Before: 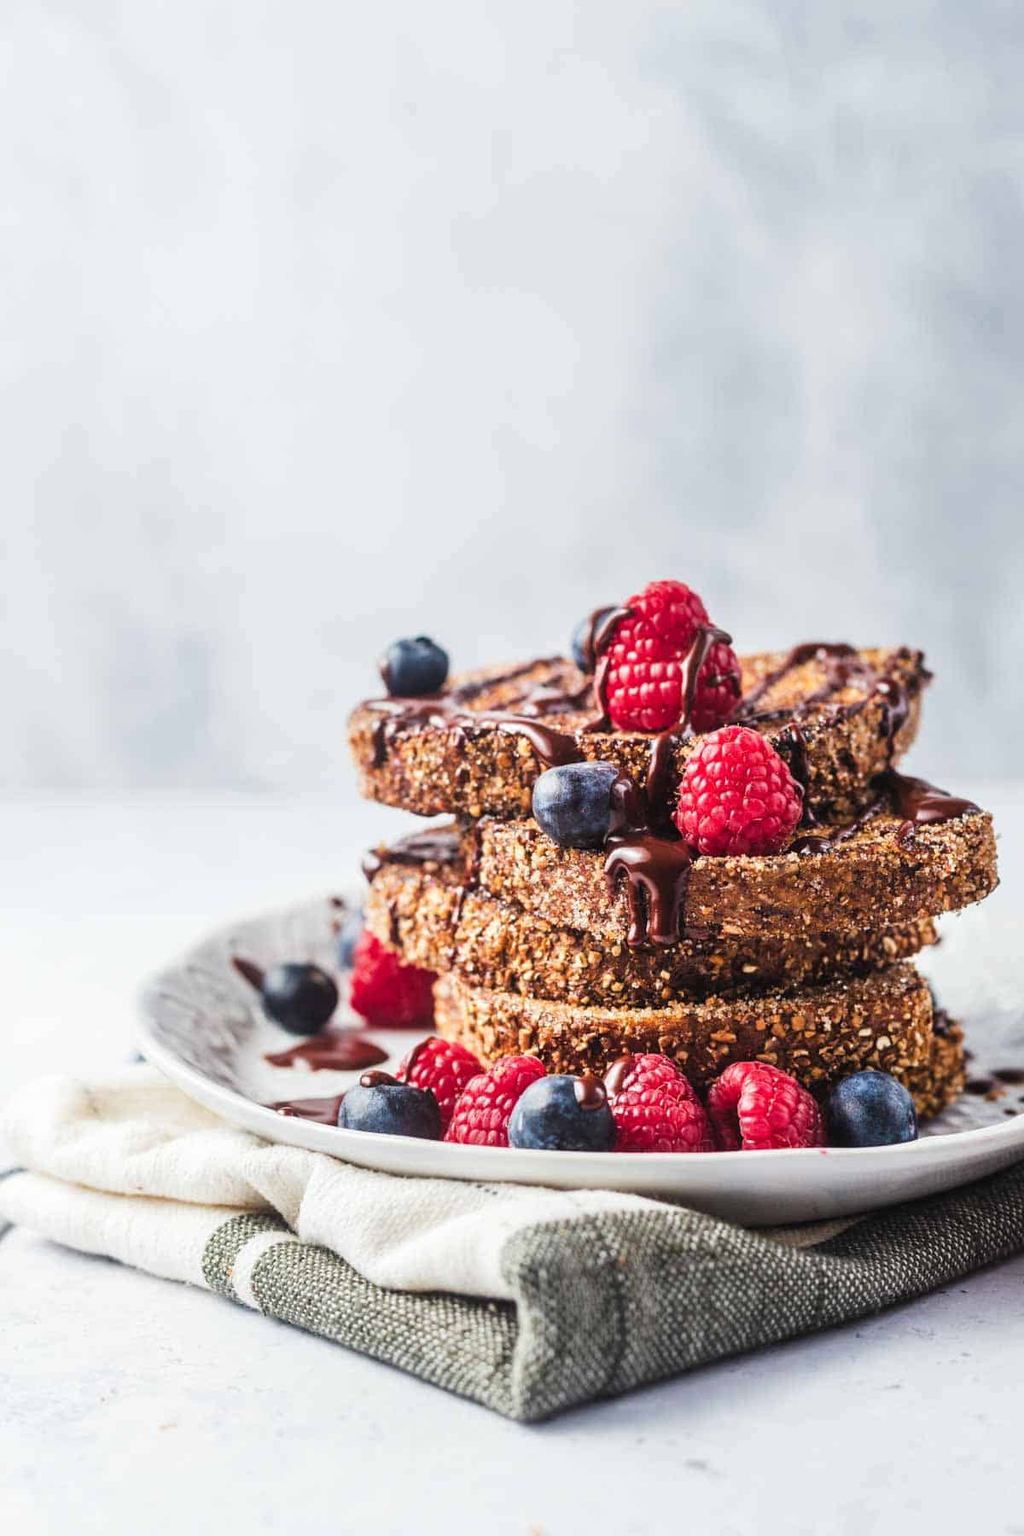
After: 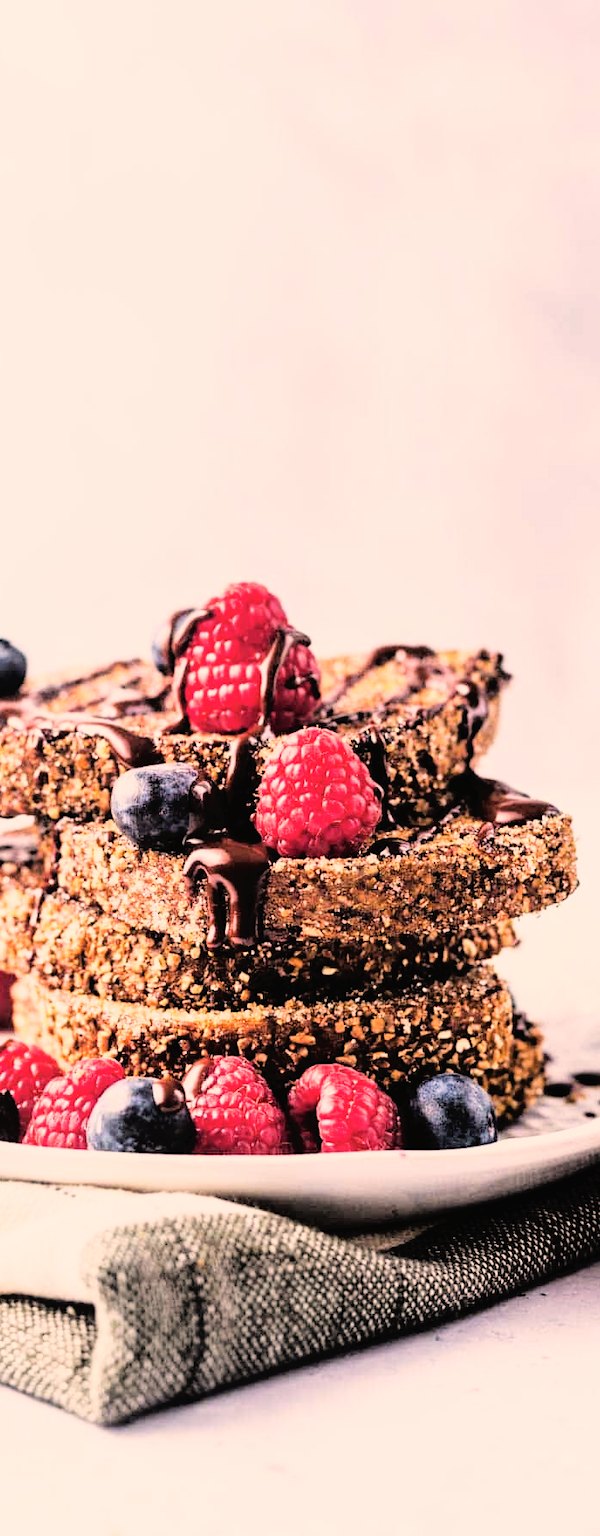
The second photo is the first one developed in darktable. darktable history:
crop: left 41.247%
color correction: highlights a* 11.77, highlights b* 12.25
filmic rgb: black relative exposure -5.05 EV, white relative exposure 3.98 EV, hardness 2.9, contrast 1.391, highlights saturation mix -28.87%, iterations of high-quality reconstruction 0
tone equalizer: -8 EV -0.428 EV, -7 EV -0.359 EV, -6 EV -0.352 EV, -5 EV -0.232 EV, -3 EV 0.243 EV, -2 EV 0.345 EV, -1 EV 0.375 EV, +0 EV 0.434 EV, mask exposure compensation -0.489 EV
tone curve: curves: ch0 [(0, 0) (0.003, 0.022) (0.011, 0.025) (0.025, 0.032) (0.044, 0.055) (0.069, 0.089) (0.1, 0.133) (0.136, 0.18) (0.177, 0.231) (0.224, 0.291) (0.277, 0.35) (0.335, 0.42) (0.399, 0.496) (0.468, 0.561) (0.543, 0.632) (0.623, 0.706) (0.709, 0.783) (0.801, 0.865) (0.898, 0.947) (1, 1)], color space Lab, independent channels, preserve colors none
exposure: compensate highlight preservation false
local contrast: mode bilateral grid, contrast 100, coarseness 100, detail 95%, midtone range 0.2
